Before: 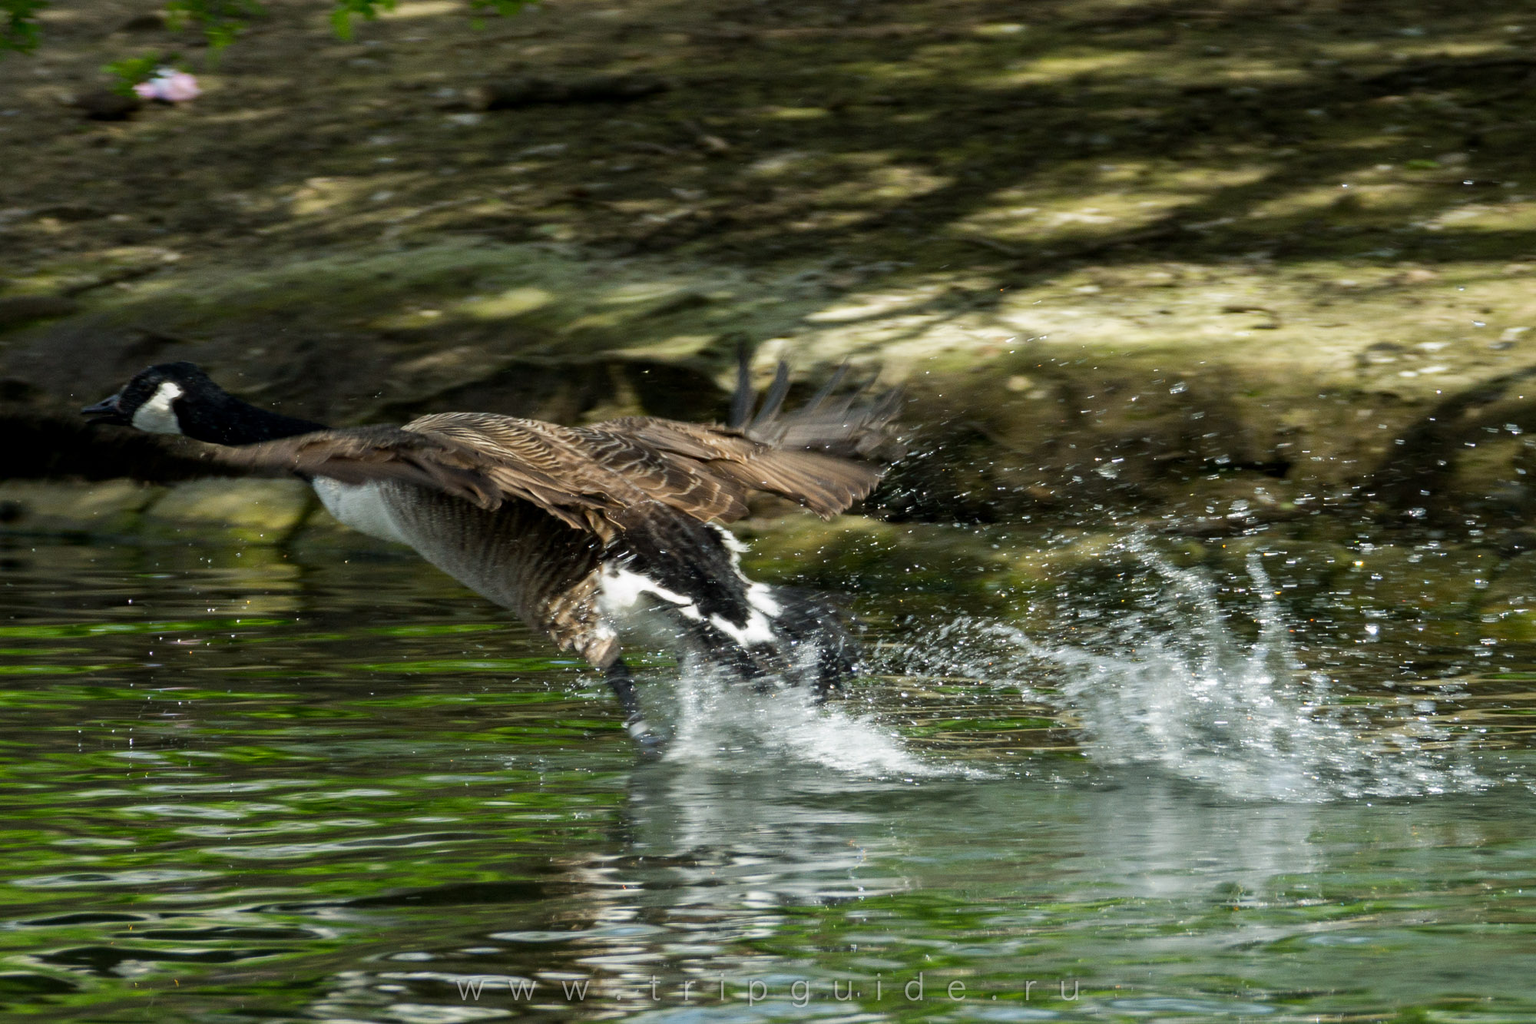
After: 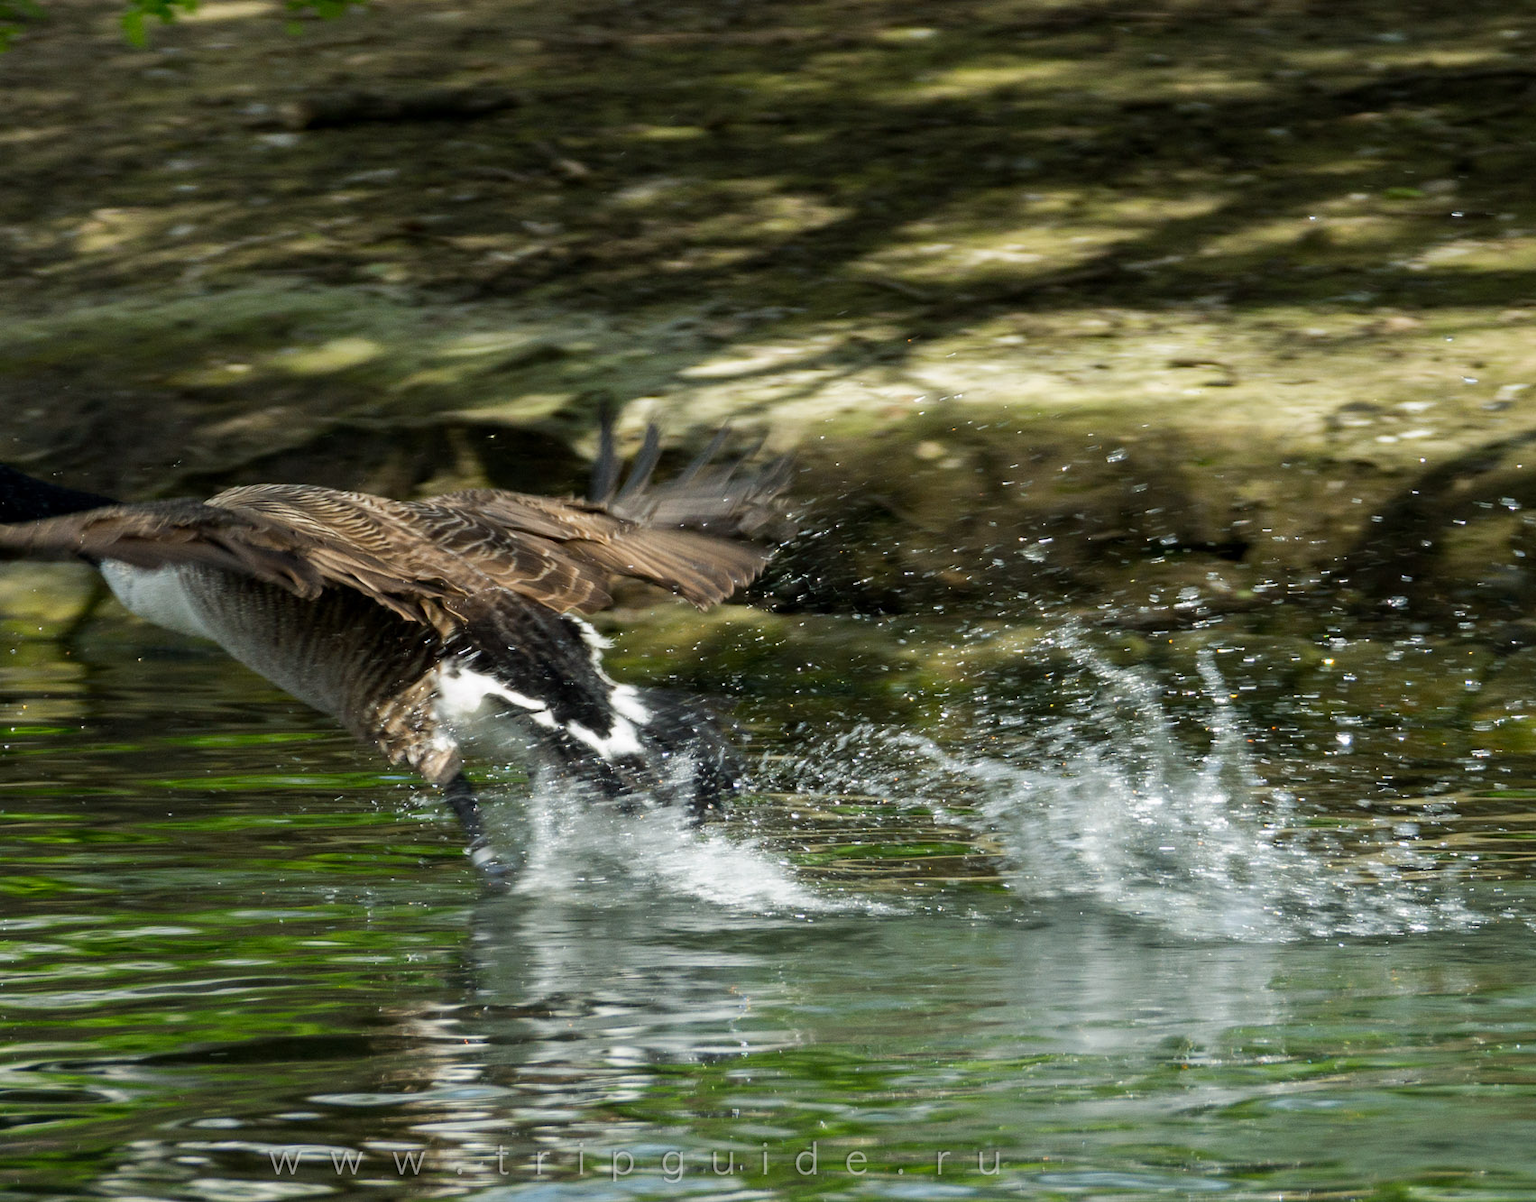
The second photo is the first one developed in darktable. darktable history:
crop and rotate: left 14.809%
